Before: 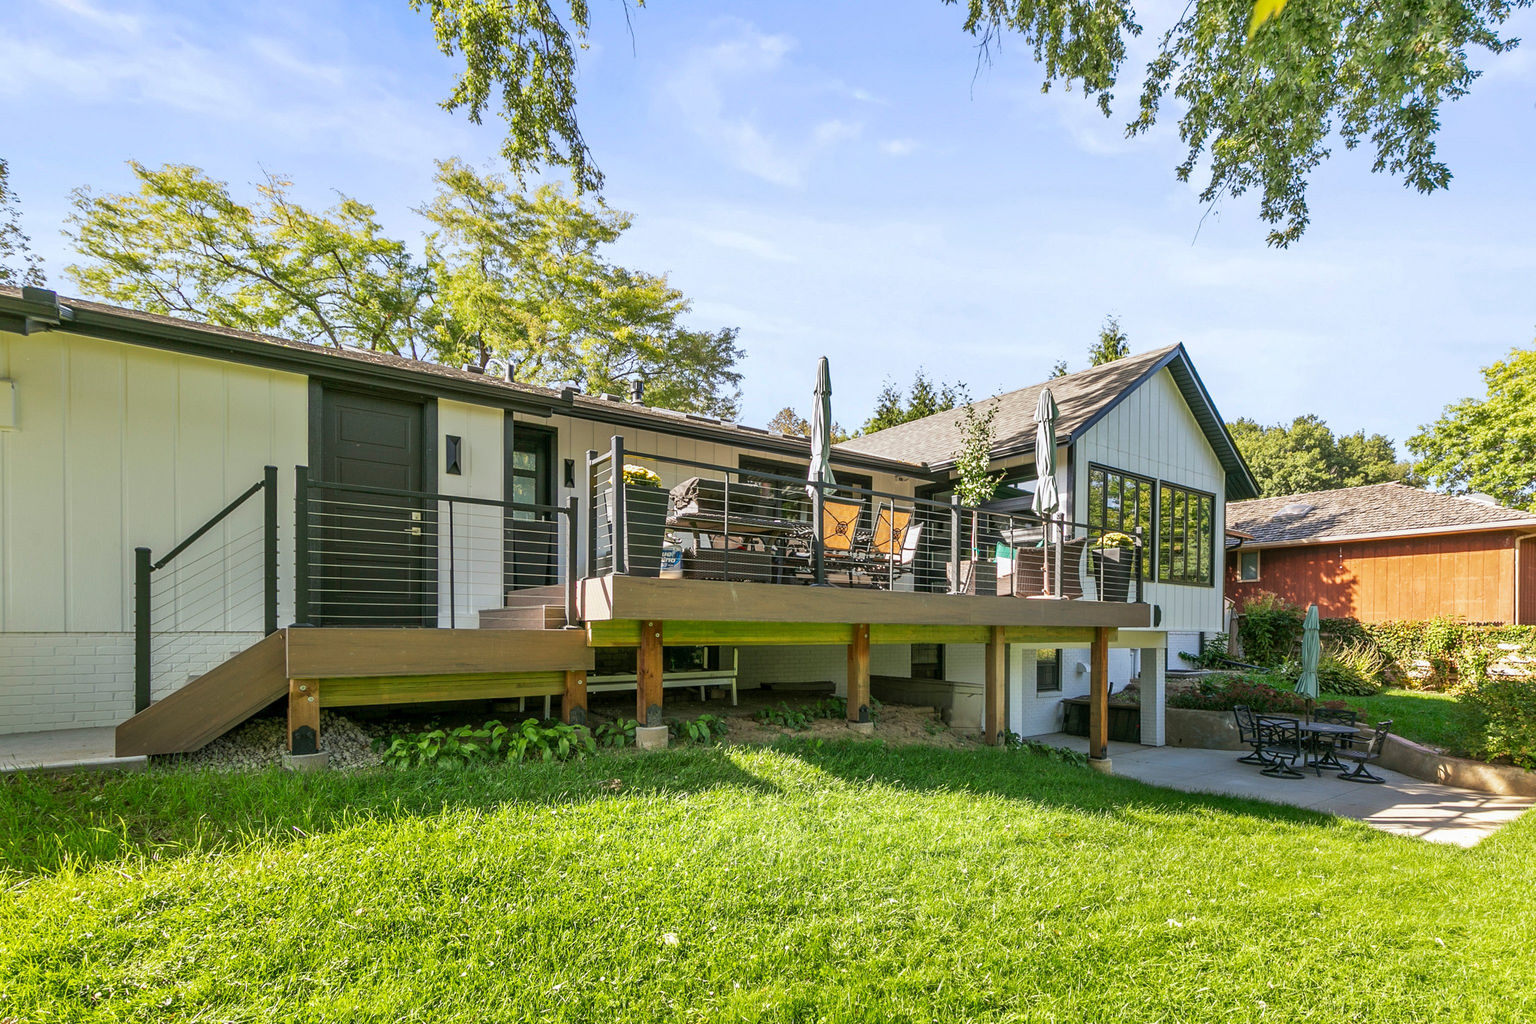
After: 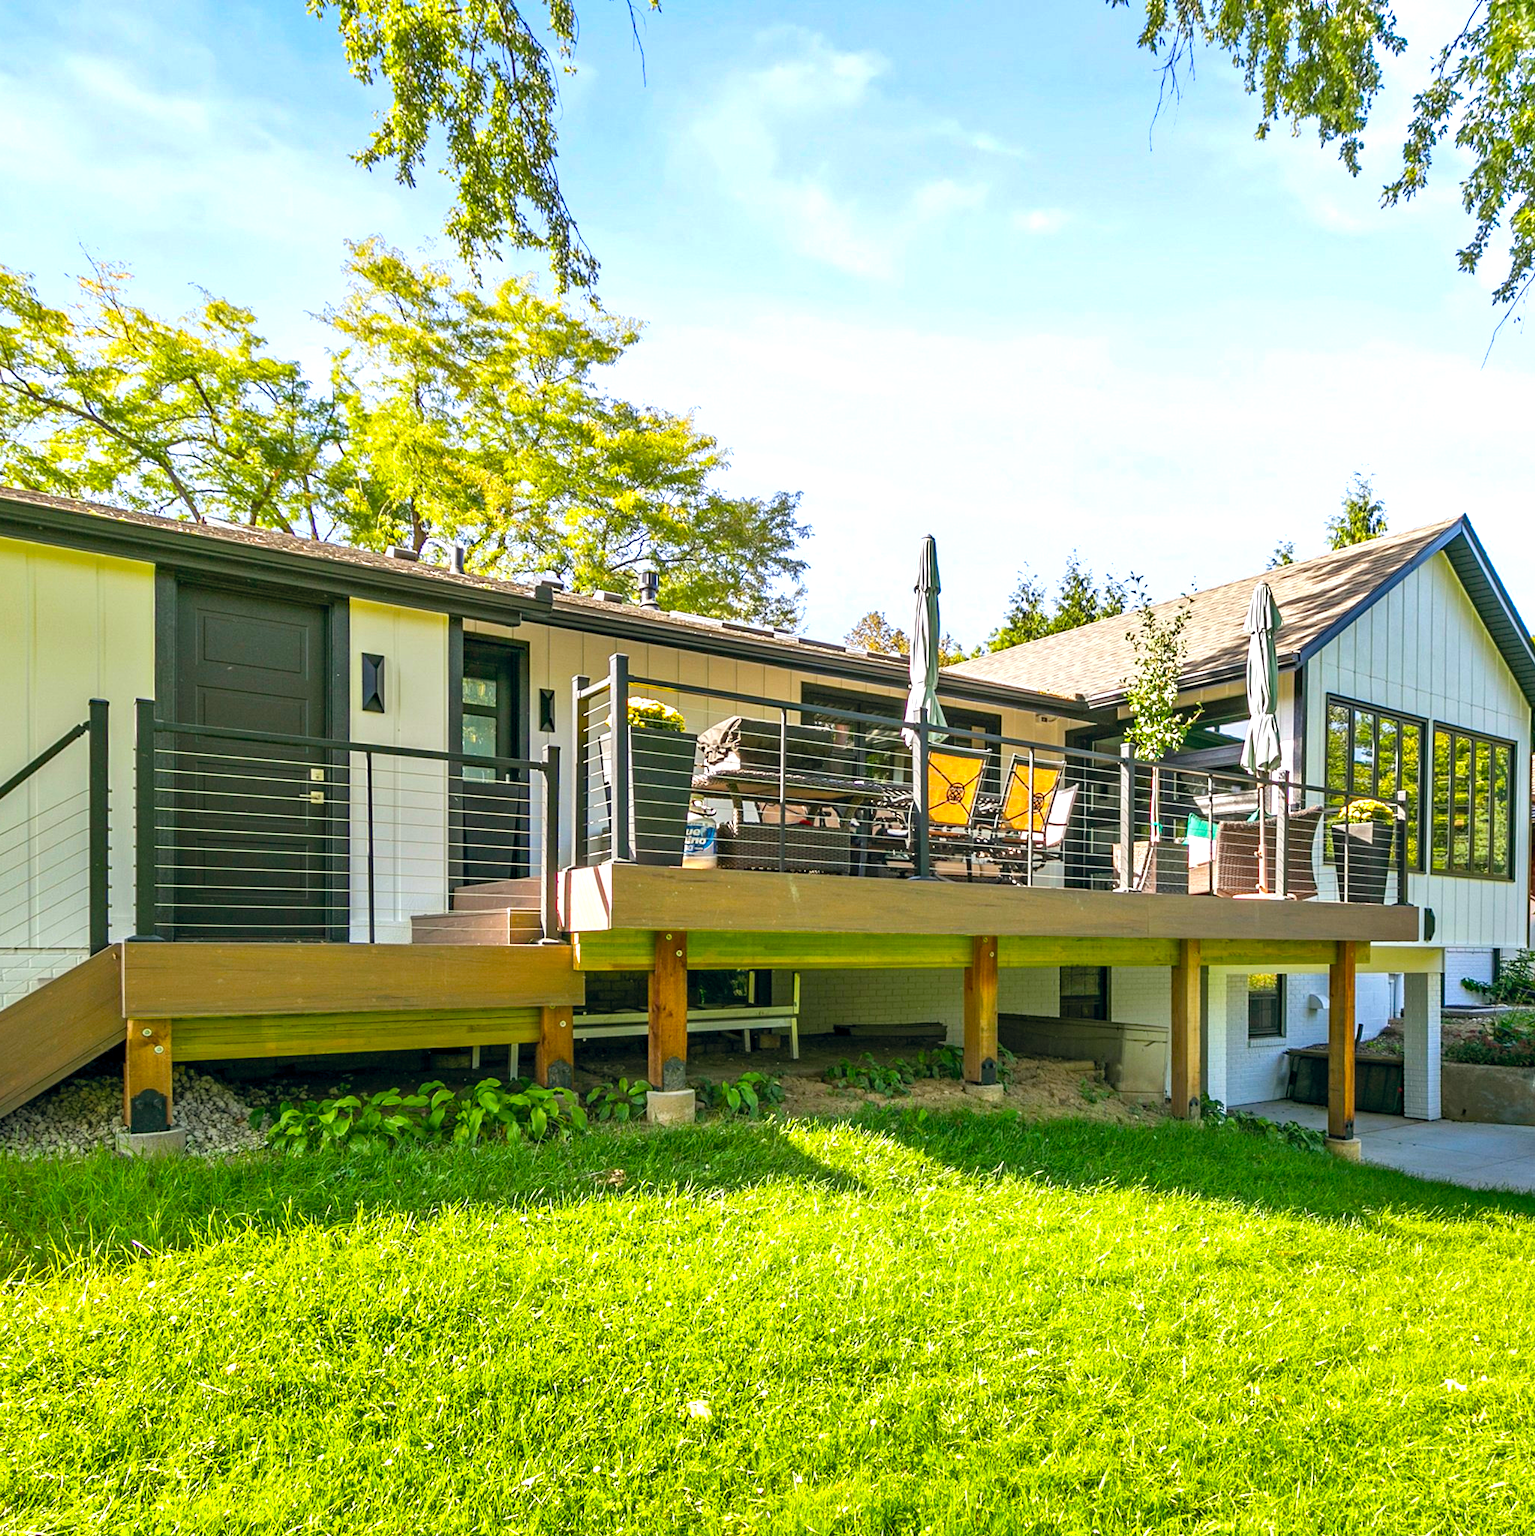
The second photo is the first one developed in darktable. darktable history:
crop and rotate: left 13.358%, right 20.009%
exposure: exposure 0.601 EV, compensate highlight preservation false
color balance rgb: global offset › chroma 0.057%, global offset › hue 253.48°, perceptual saturation grading › global saturation 25.587%, global vibrance 20%
haze removal: compatibility mode true, adaptive false
